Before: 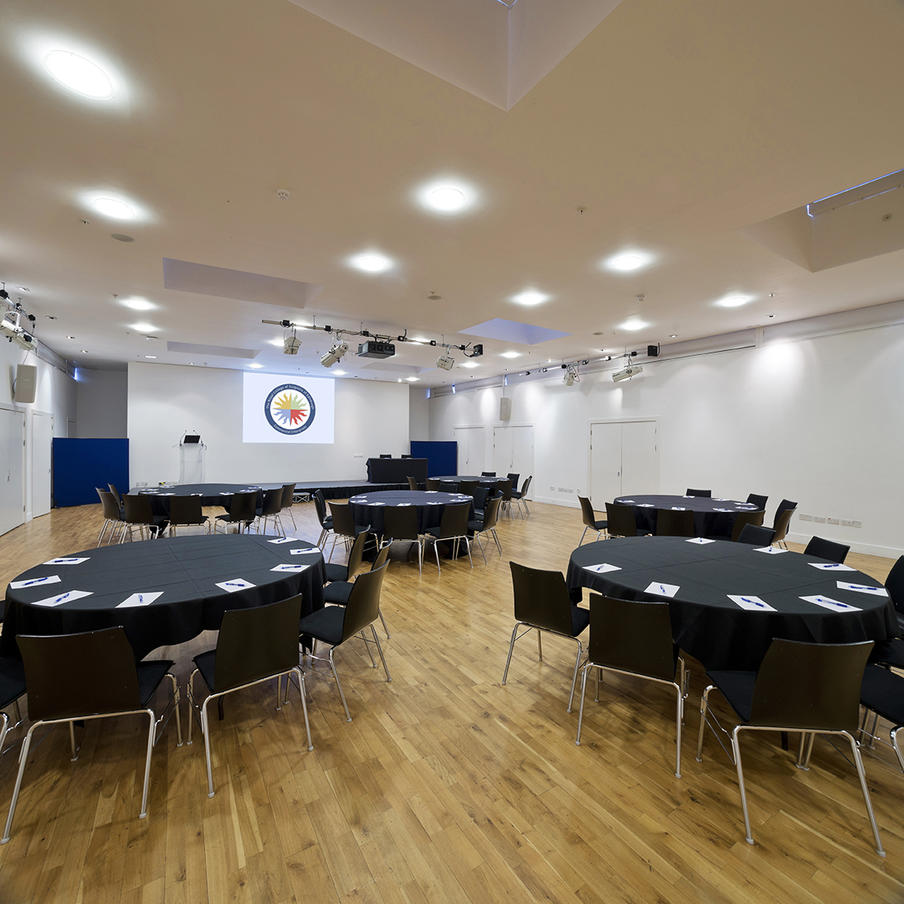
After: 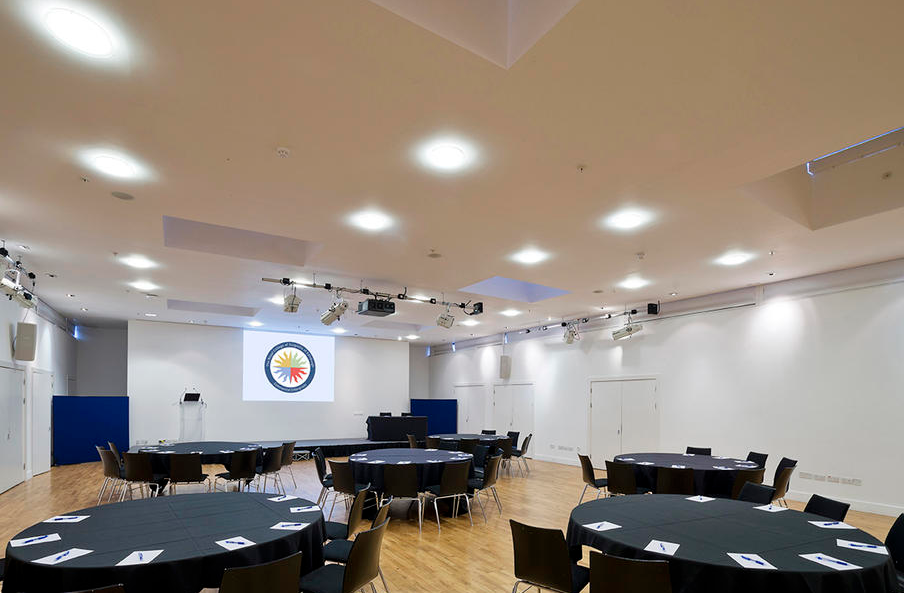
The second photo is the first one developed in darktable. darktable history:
crop and rotate: top 4.725%, bottom 29.599%
